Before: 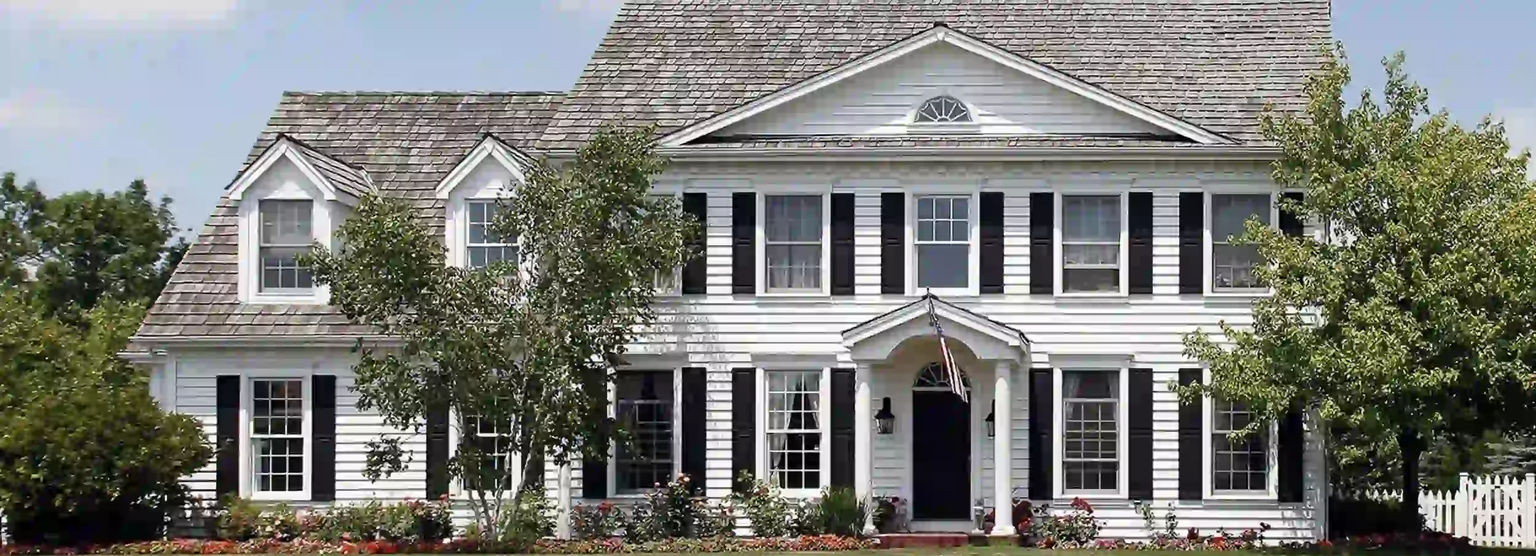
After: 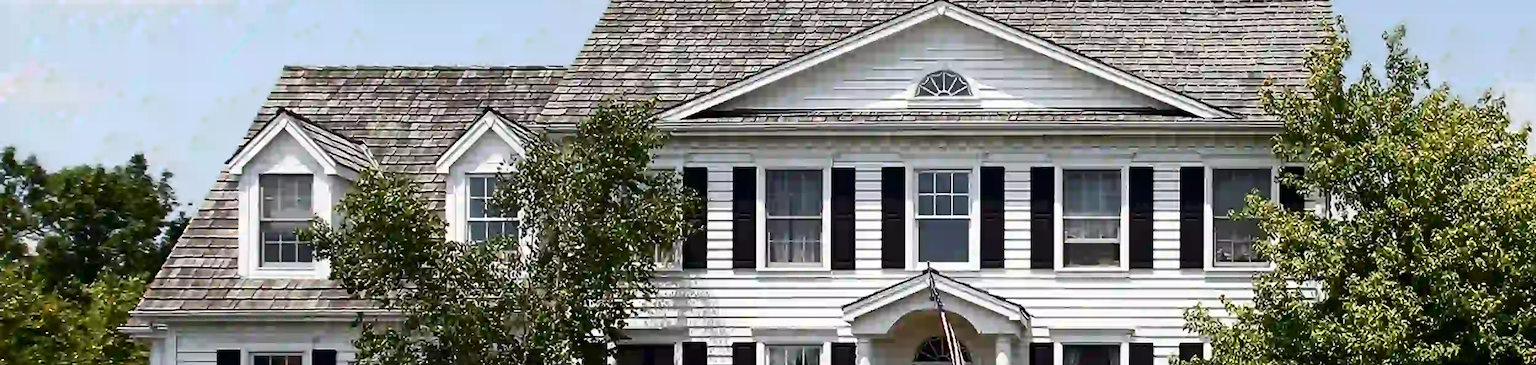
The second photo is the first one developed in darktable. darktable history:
contrast brightness saturation: contrast 0.187, brightness -0.101, saturation 0.208
color zones: curves: ch0 [(0.018, 0.548) (0.224, 0.64) (0.425, 0.447) (0.675, 0.575) (0.732, 0.579)]; ch1 [(0.066, 0.487) (0.25, 0.5) (0.404, 0.43) (0.75, 0.421) (0.956, 0.421)]; ch2 [(0.044, 0.561) (0.215, 0.465) (0.399, 0.544) (0.465, 0.548) (0.614, 0.447) (0.724, 0.43) (0.882, 0.623) (0.956, 0.632)]
crop and rotate: top 4.834%, bottom 29.412%
